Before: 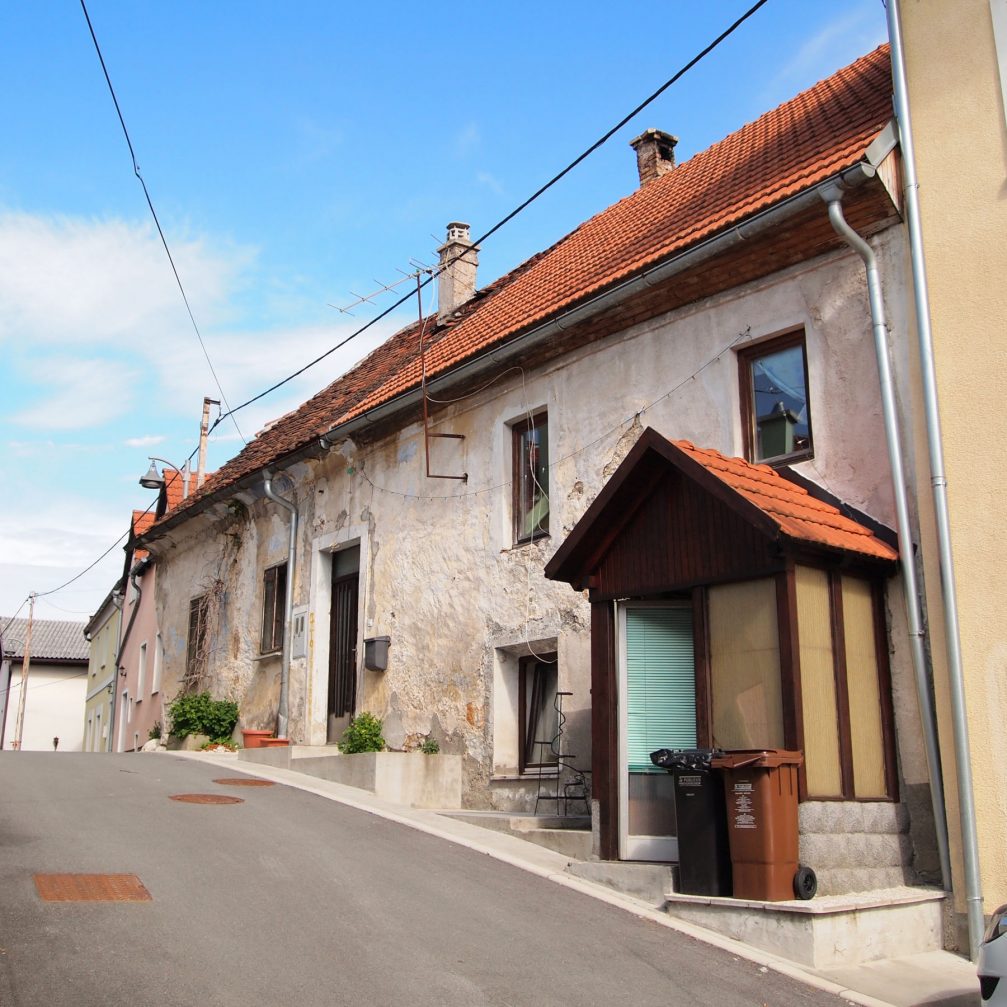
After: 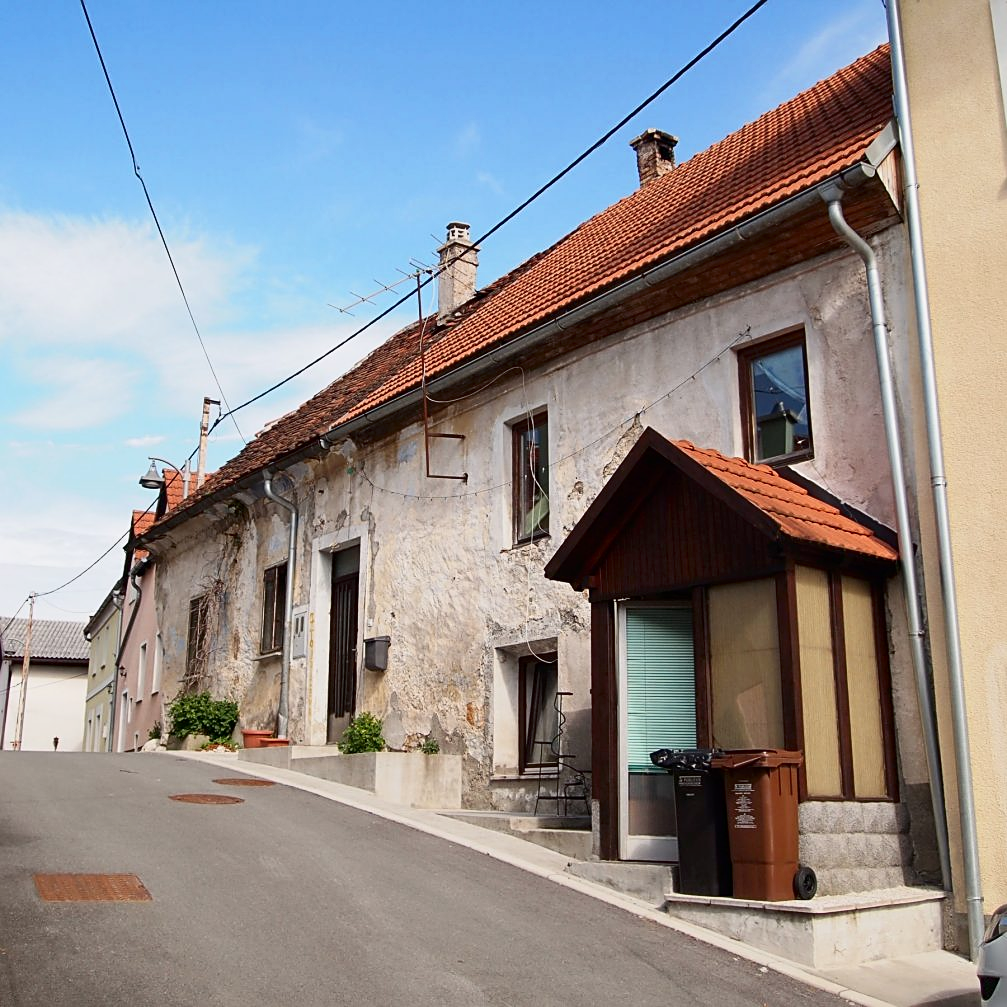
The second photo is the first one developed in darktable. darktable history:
sharpen: on, module defaults
contrast brightness saturation: contrast 0.282
tone equalizer: -8 EV 0.275 EV, -7 EV 0.419 EV, -6 EV 0.39 EV, -5 EV 0.237 EV, -3 EV -0.279 EV, -2 EV -0.399 EV, -1 EV -0.409 EV, +0 EV -0.278 EV, edges refinement/feathering 500, mask exposure compensation -1.57 EV, preserve details no
